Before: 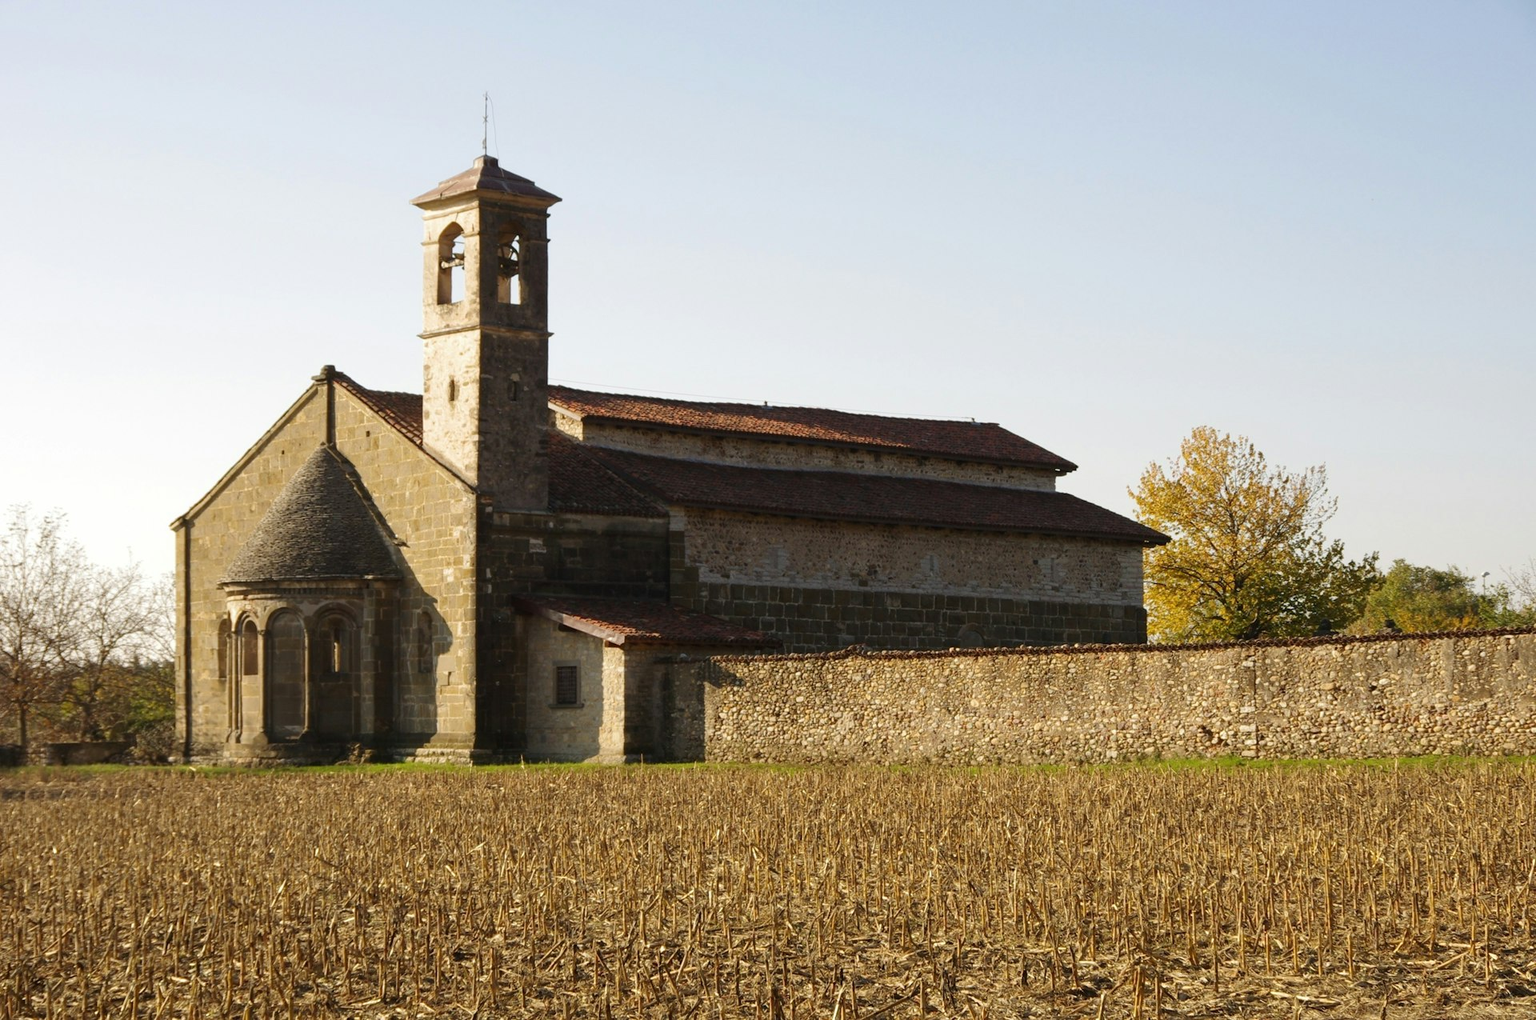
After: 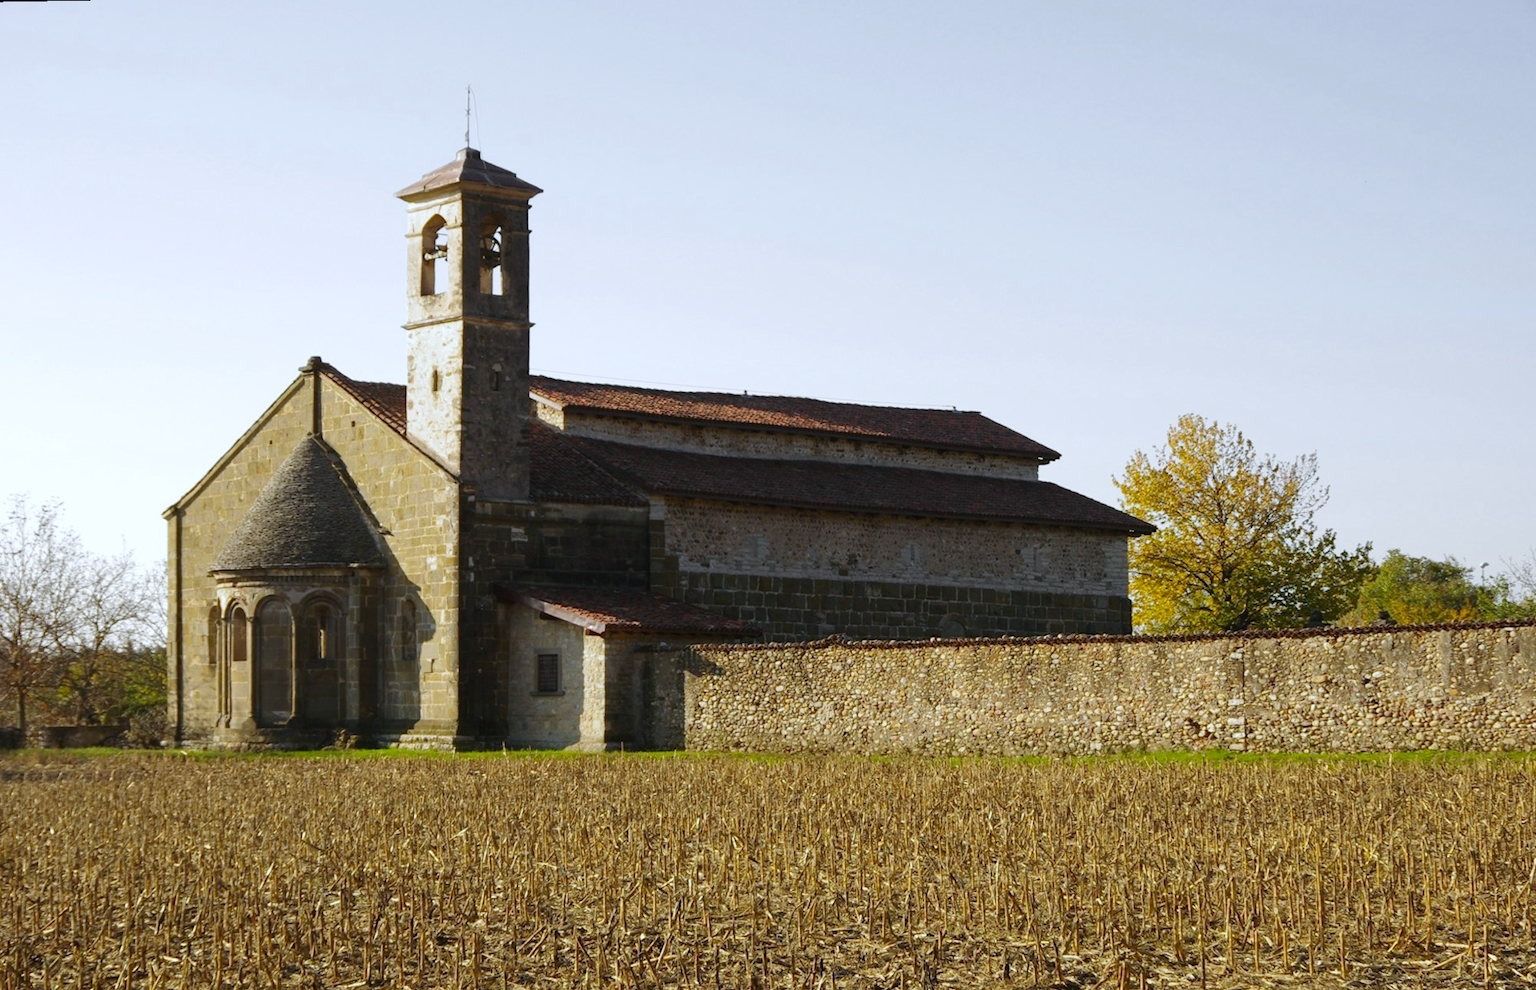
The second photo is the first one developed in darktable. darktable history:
crop and rotate: top 2.479%, bottom 3.018%
color zones: curves: ch1 [(0.25, 0.61) (0.75, 0.248)]
rotate and perspective: lens shift (horizontal) -0.055, automatic cropping off
white balance: red 0.926, green 1.003, blue 1.133
